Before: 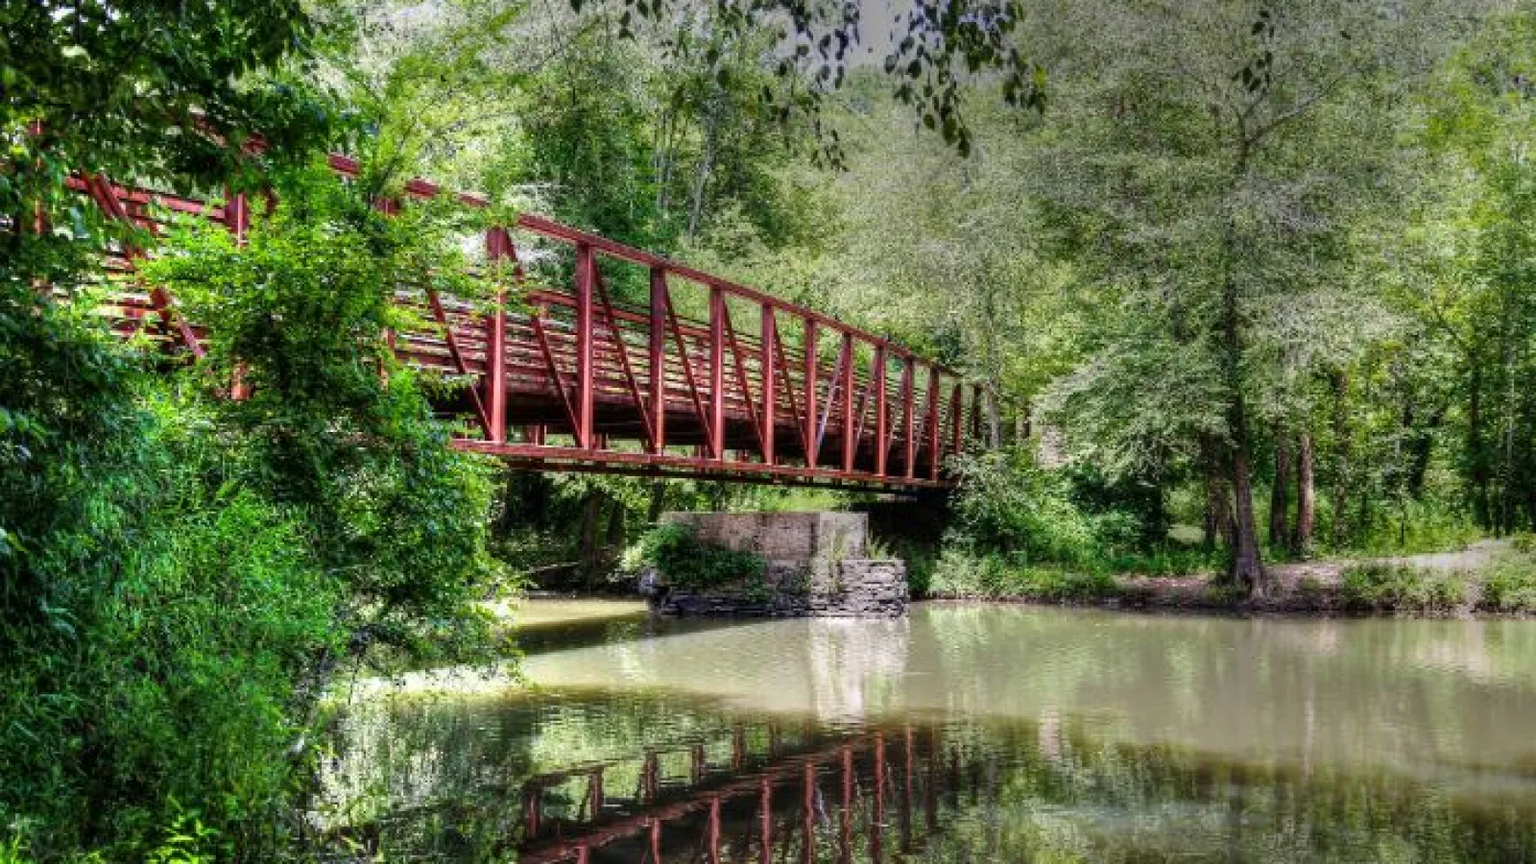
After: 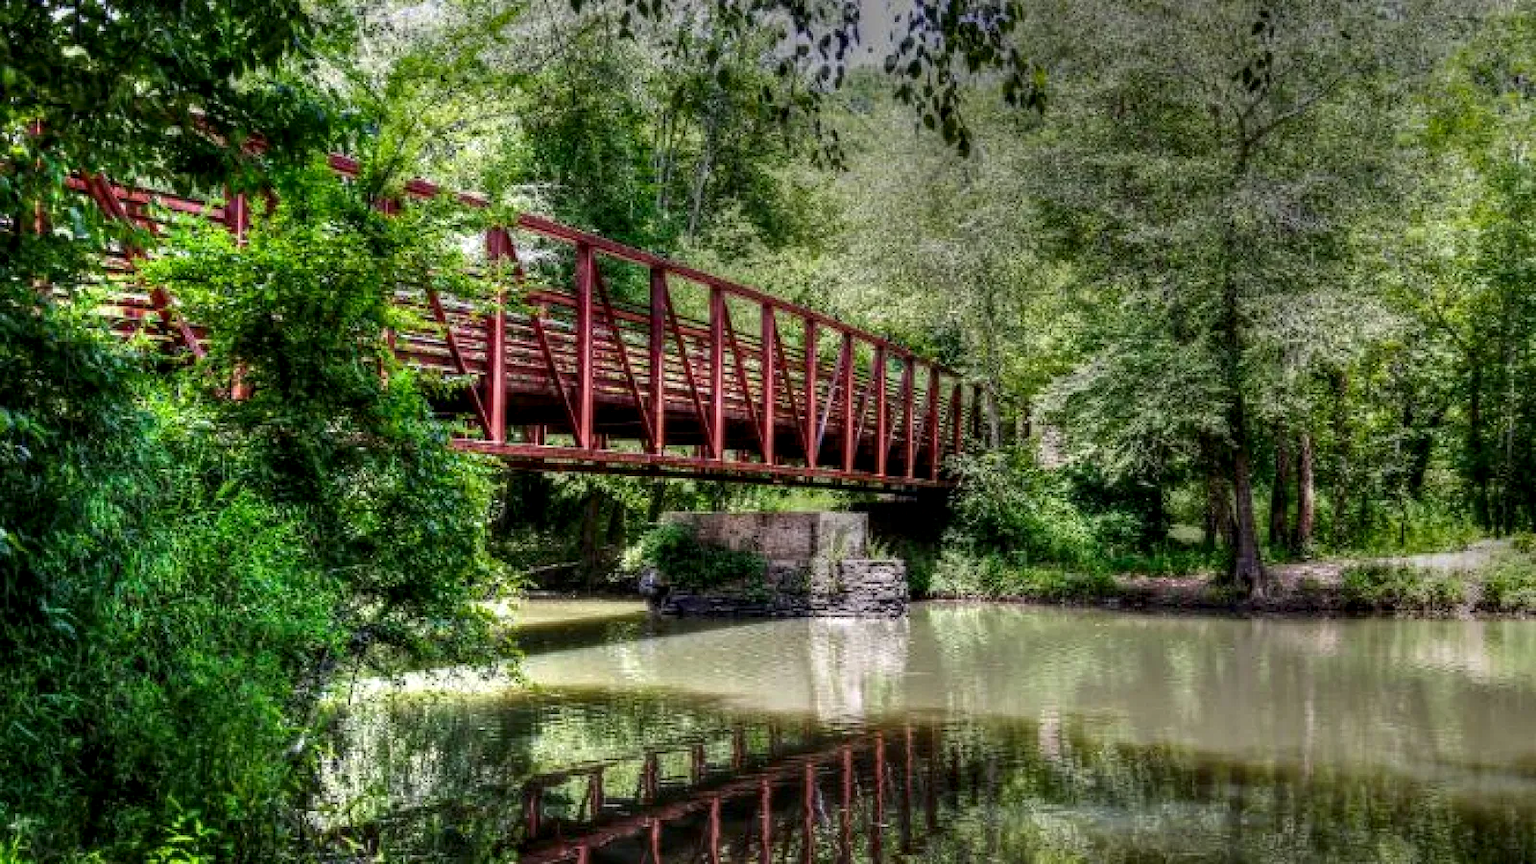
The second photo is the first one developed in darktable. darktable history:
local contrast: on, module defaults
contrast brightness saturation: brightness -0.089
tone equalizer: -8 EV -0.555 EV
